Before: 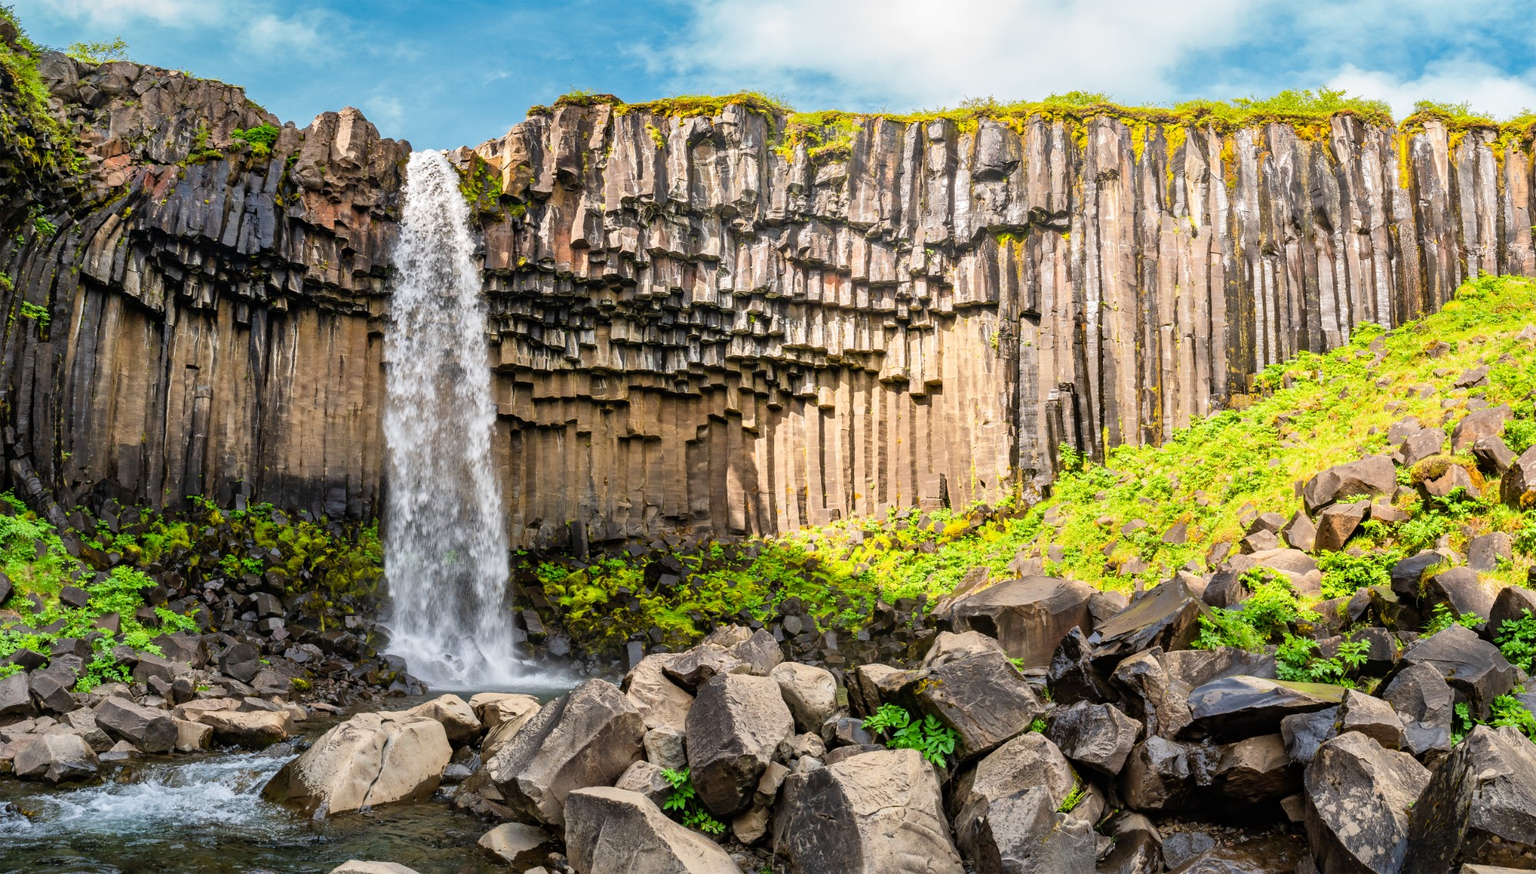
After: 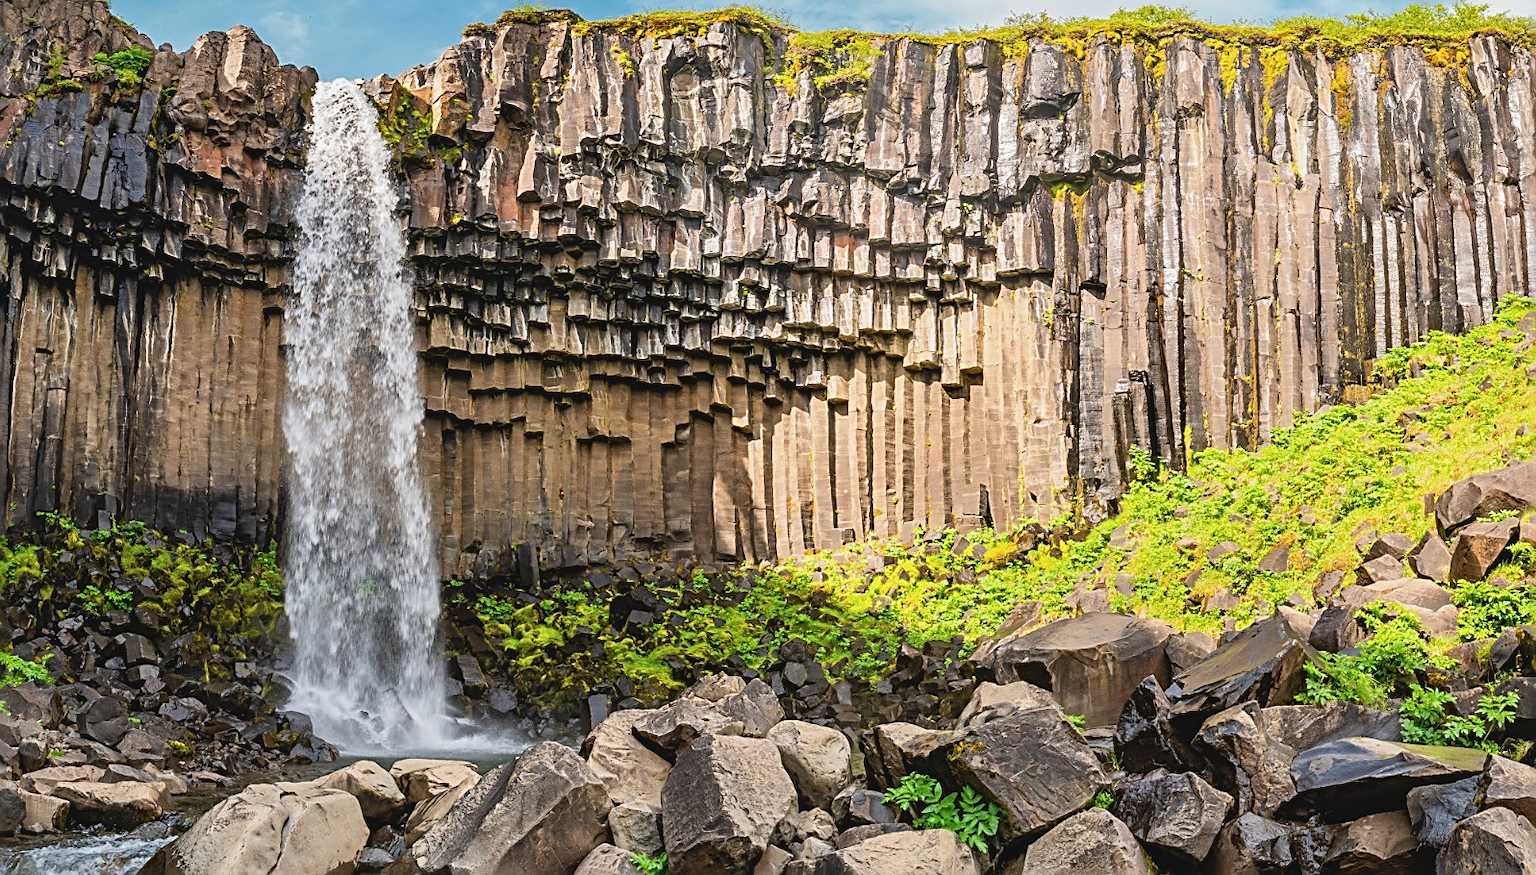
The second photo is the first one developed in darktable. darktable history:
exposure: compensate highlight preservation false
contrast brightness saturation: contrast -0.096, saturation -0.081
sharpen: radius 2.597, amount 0.681
crop and rotate: left 10.271%, top 9.963%, right 9.877%, bottom 10.031%
